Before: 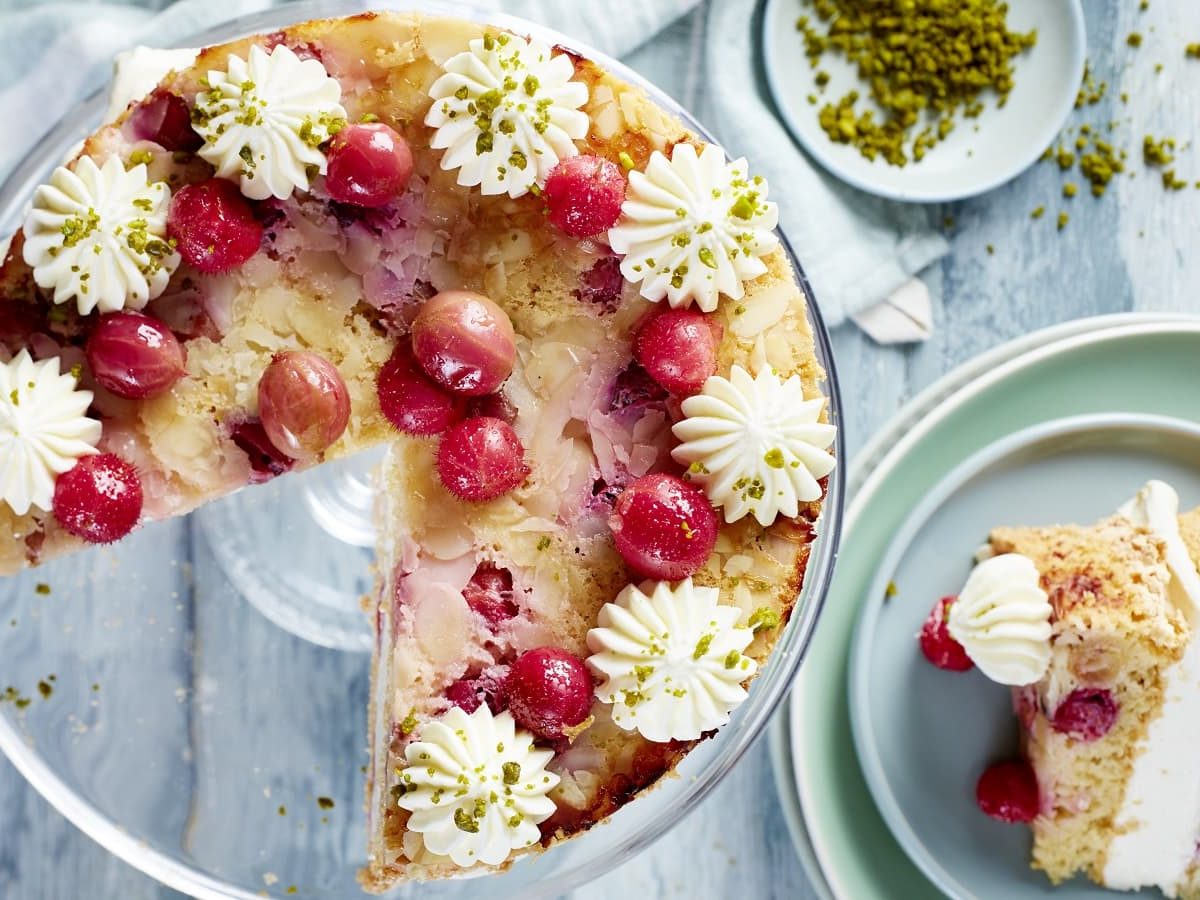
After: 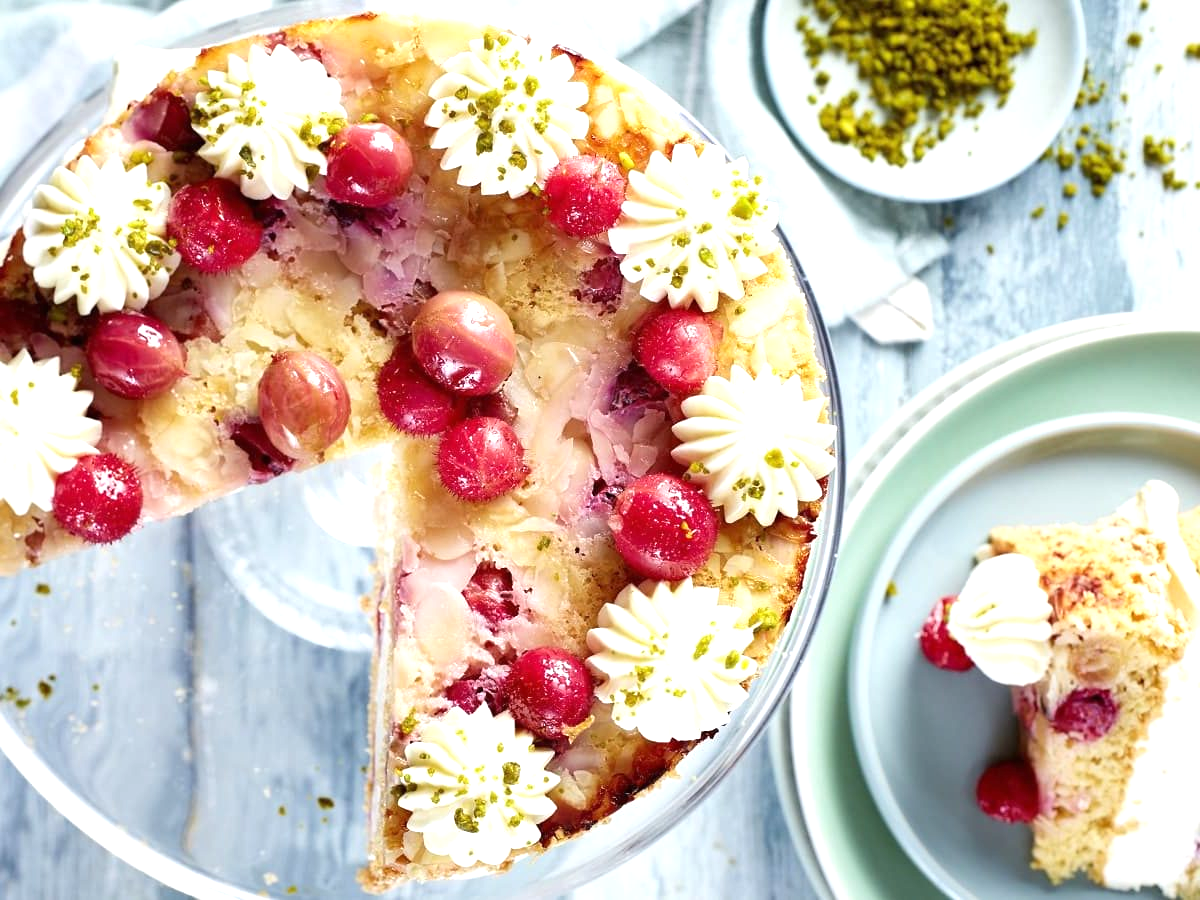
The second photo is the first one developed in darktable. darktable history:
exposure: black level correction 0, exposure 0.592 EV, compensate highlight preservation false
